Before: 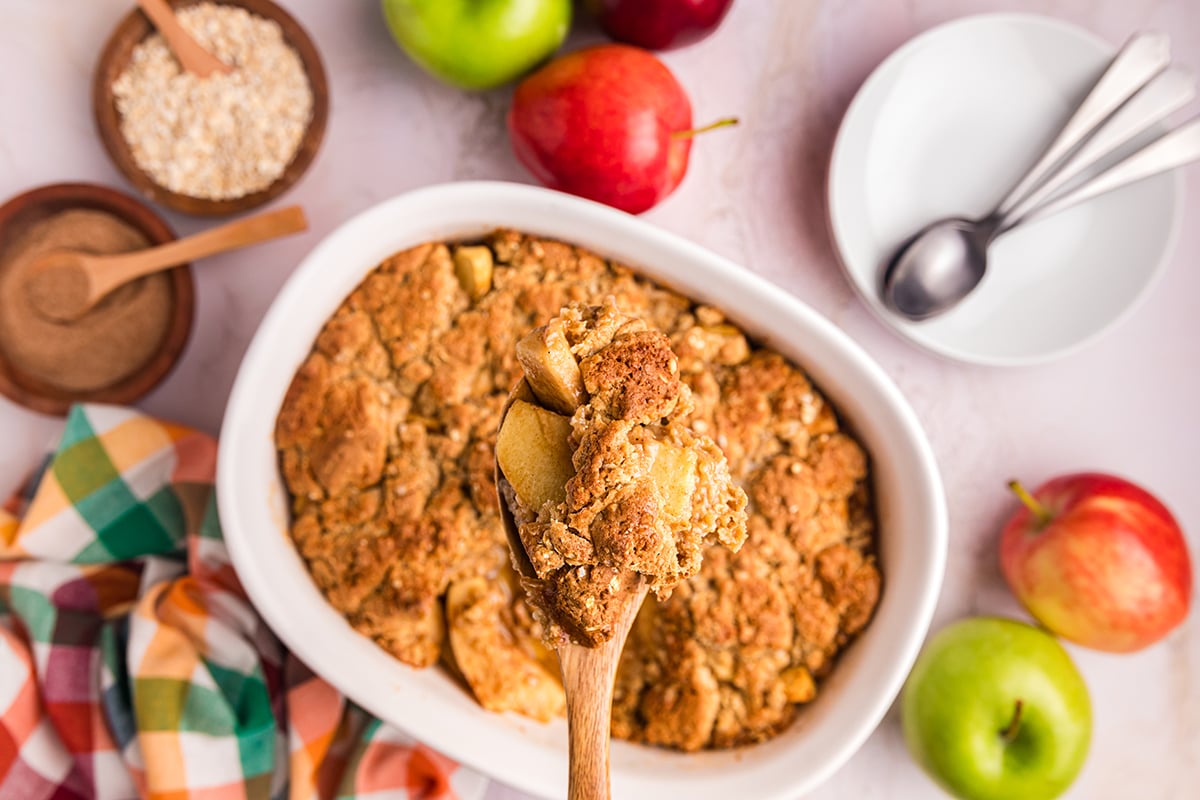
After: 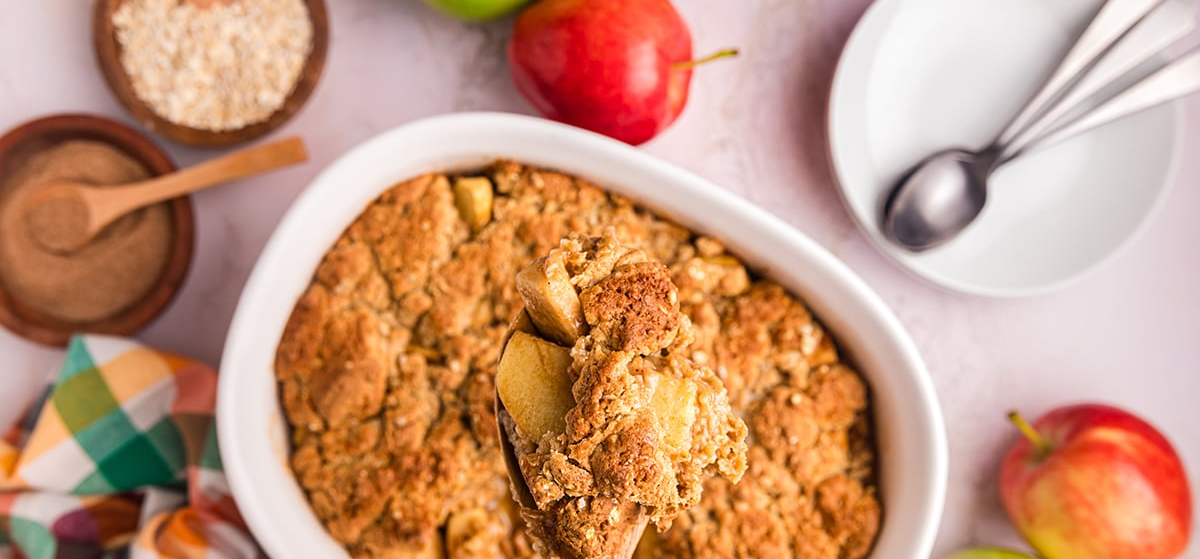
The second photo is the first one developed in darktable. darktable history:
crop and rotate: top 8.75%, bottom 21.305%
